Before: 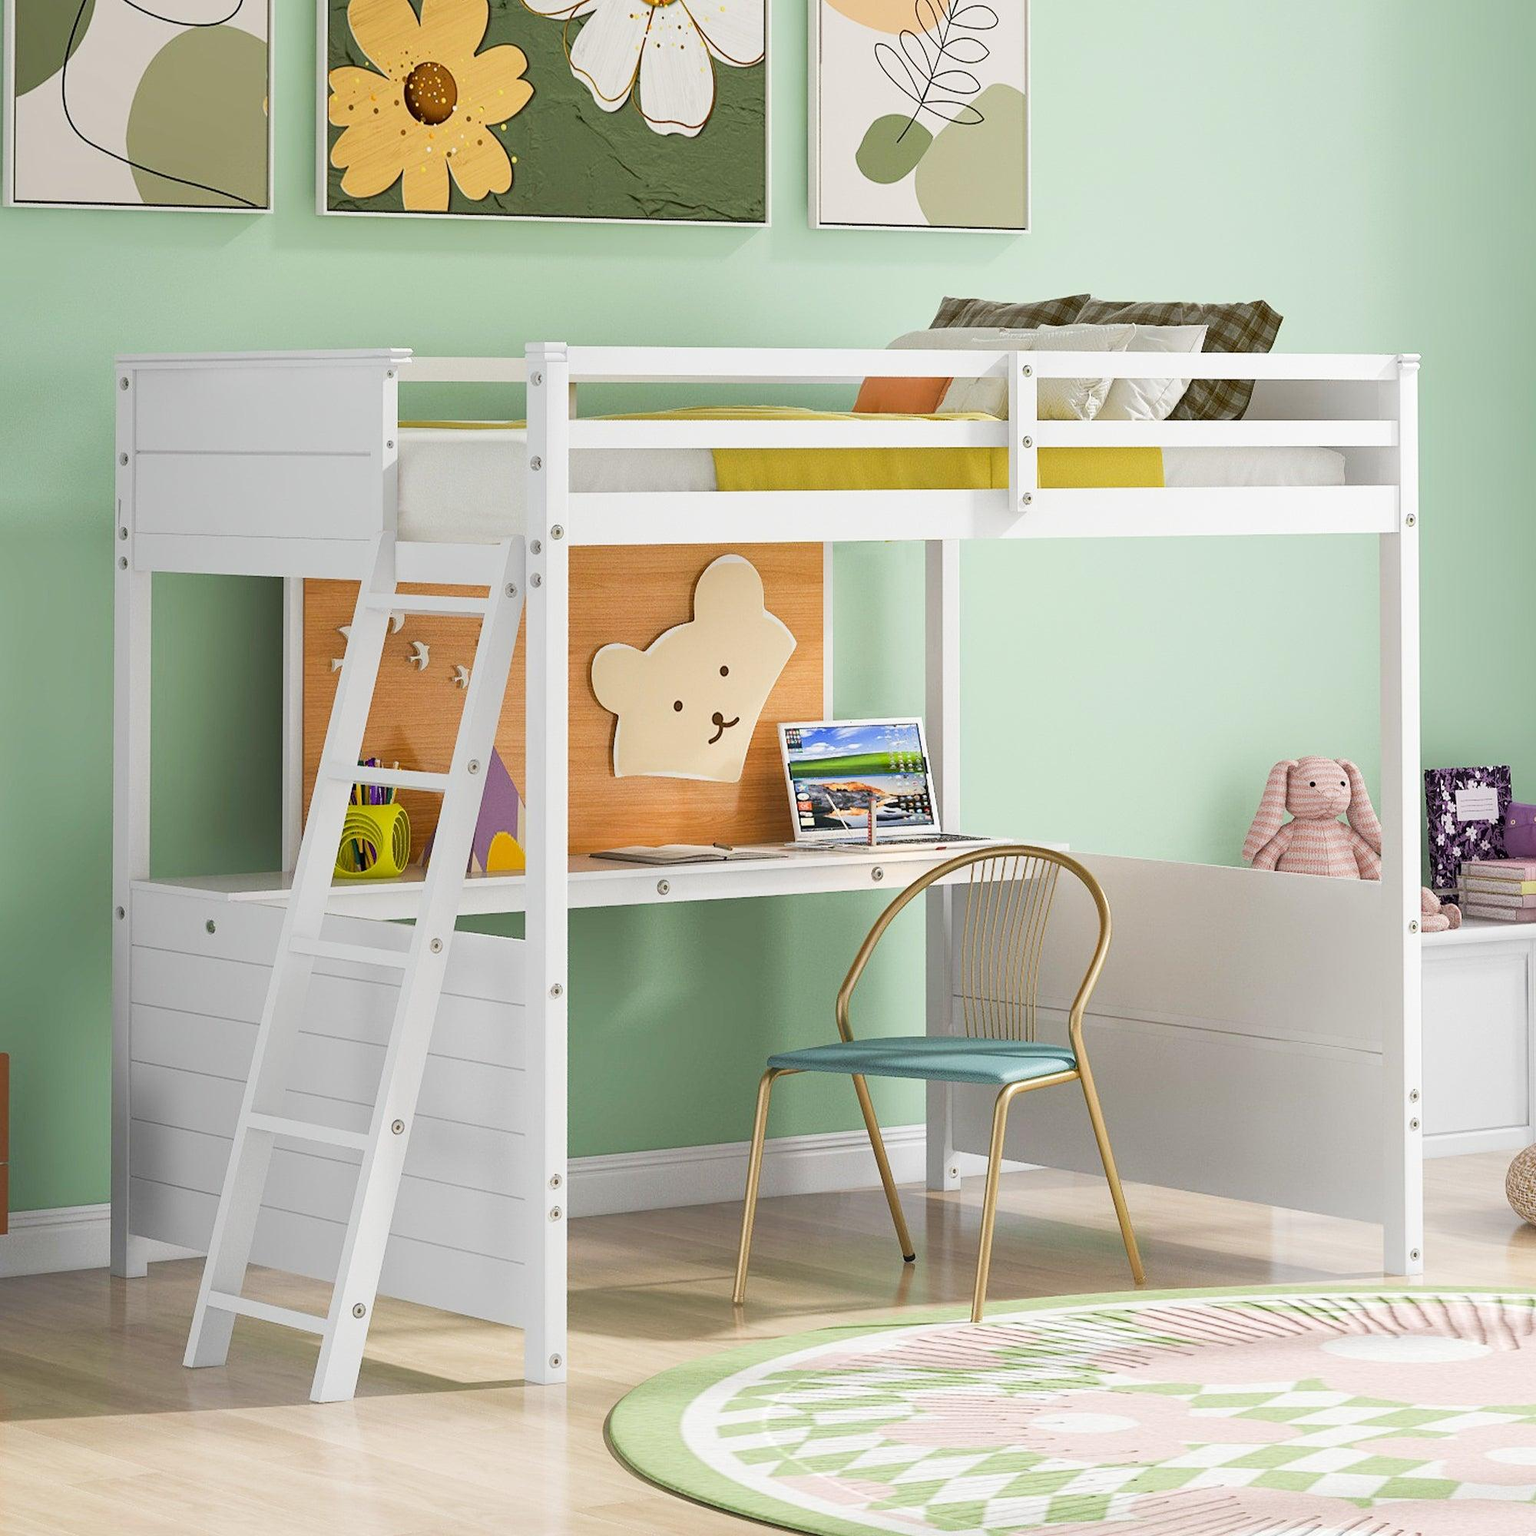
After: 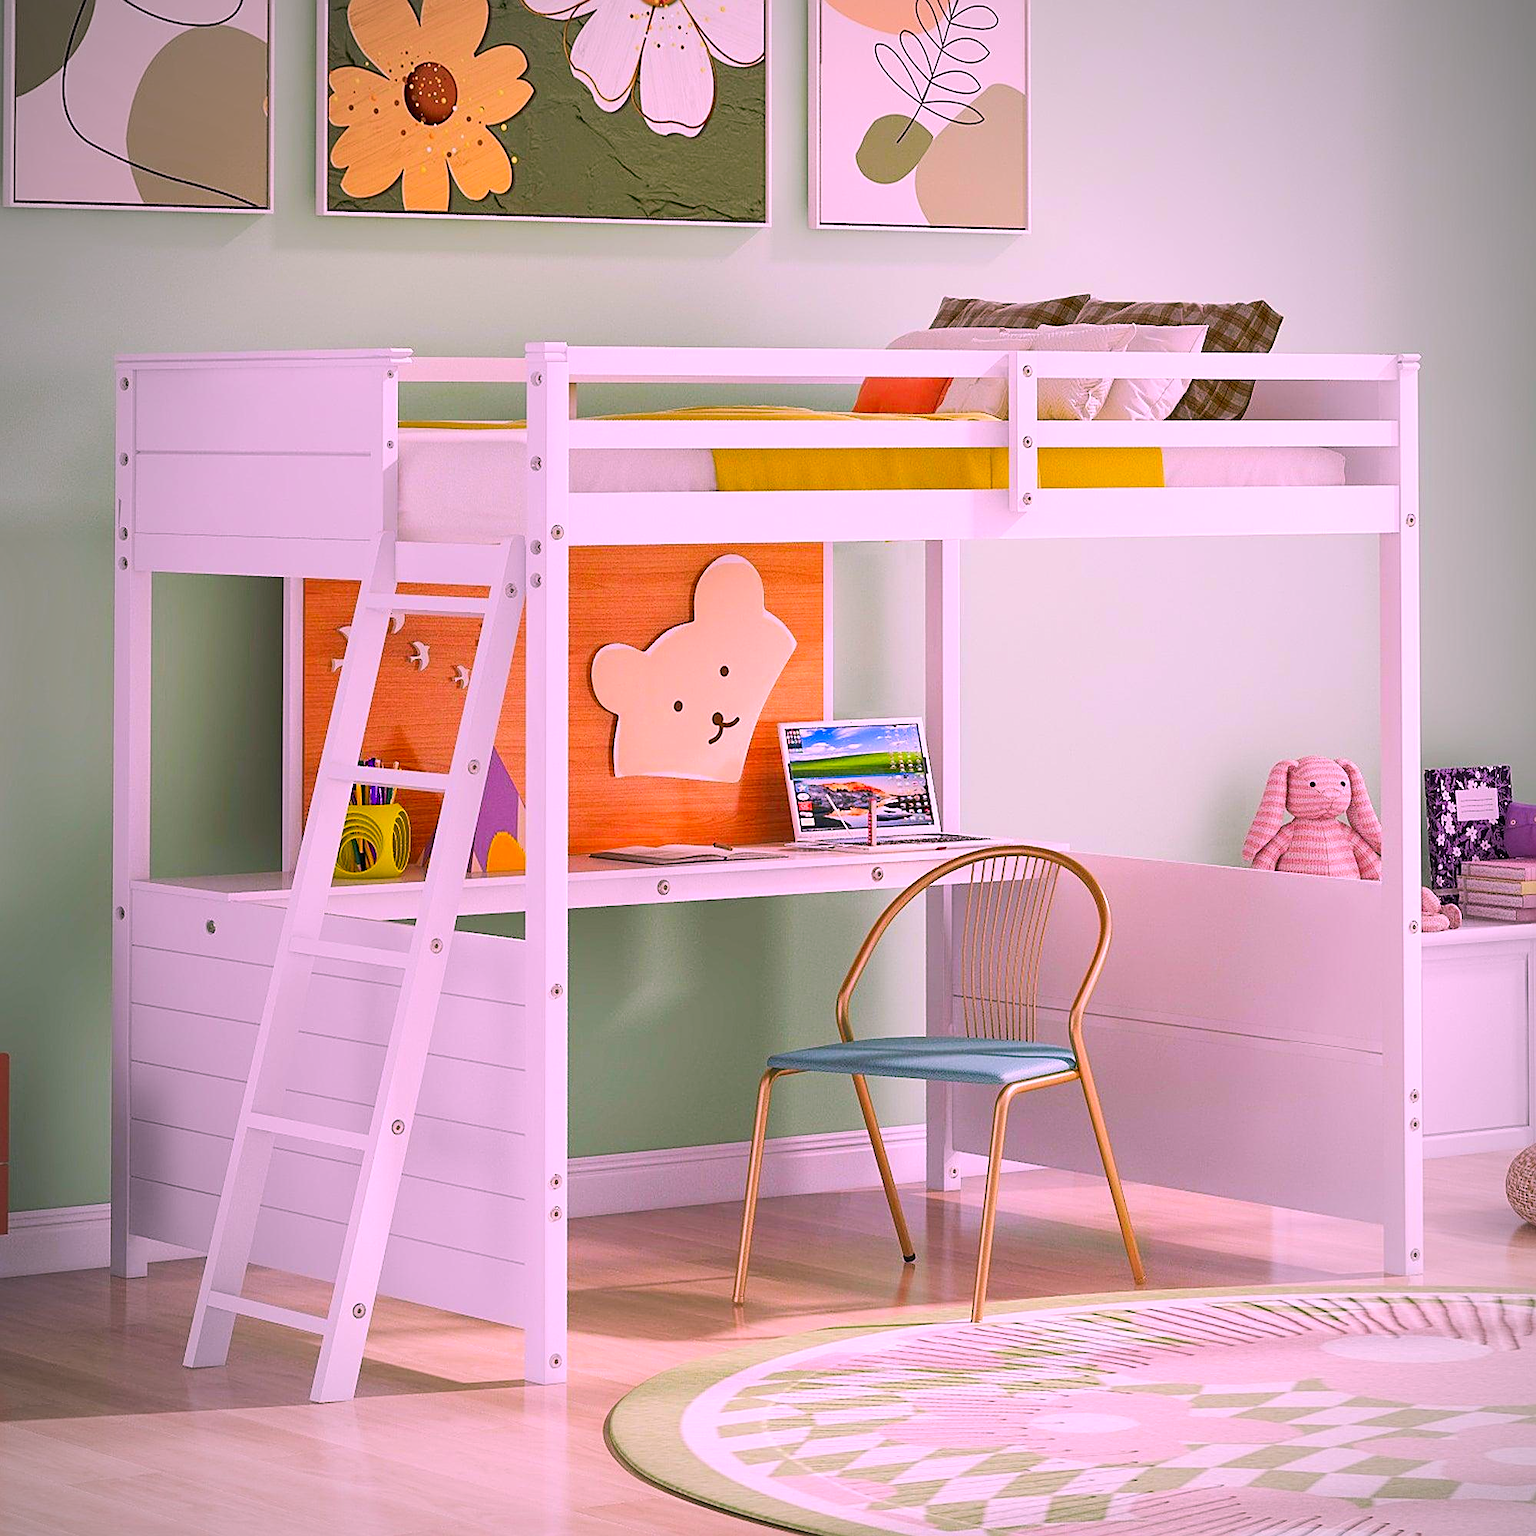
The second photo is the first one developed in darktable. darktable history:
color correction: highlights a* 19.3, highlights b* -11.21, saturation 1.68
tone curve: curves: ch0 [(0, 0) (0.003, 0.022) (0.011, 0.027) (0.025, 0.038) (0.044, 0.056) (0.069, 0.081) (0.1, 0.11) (0.136, 0.145) (0.177, 0.185) (0.224, 0.229) (0.277, 0.278) (0.335, 0.335) (0.399, 0.399) (0.468, 0.468) (0.543, 0.543) (0.623, 0.623) (0.709, 0.705) (0.801, 0.793) (0.898, 0.887) (1, 1)], preserve colors none
vignetting: fall-off radius 59.67%, automatic ratio true
sharpen: on, module defaults
